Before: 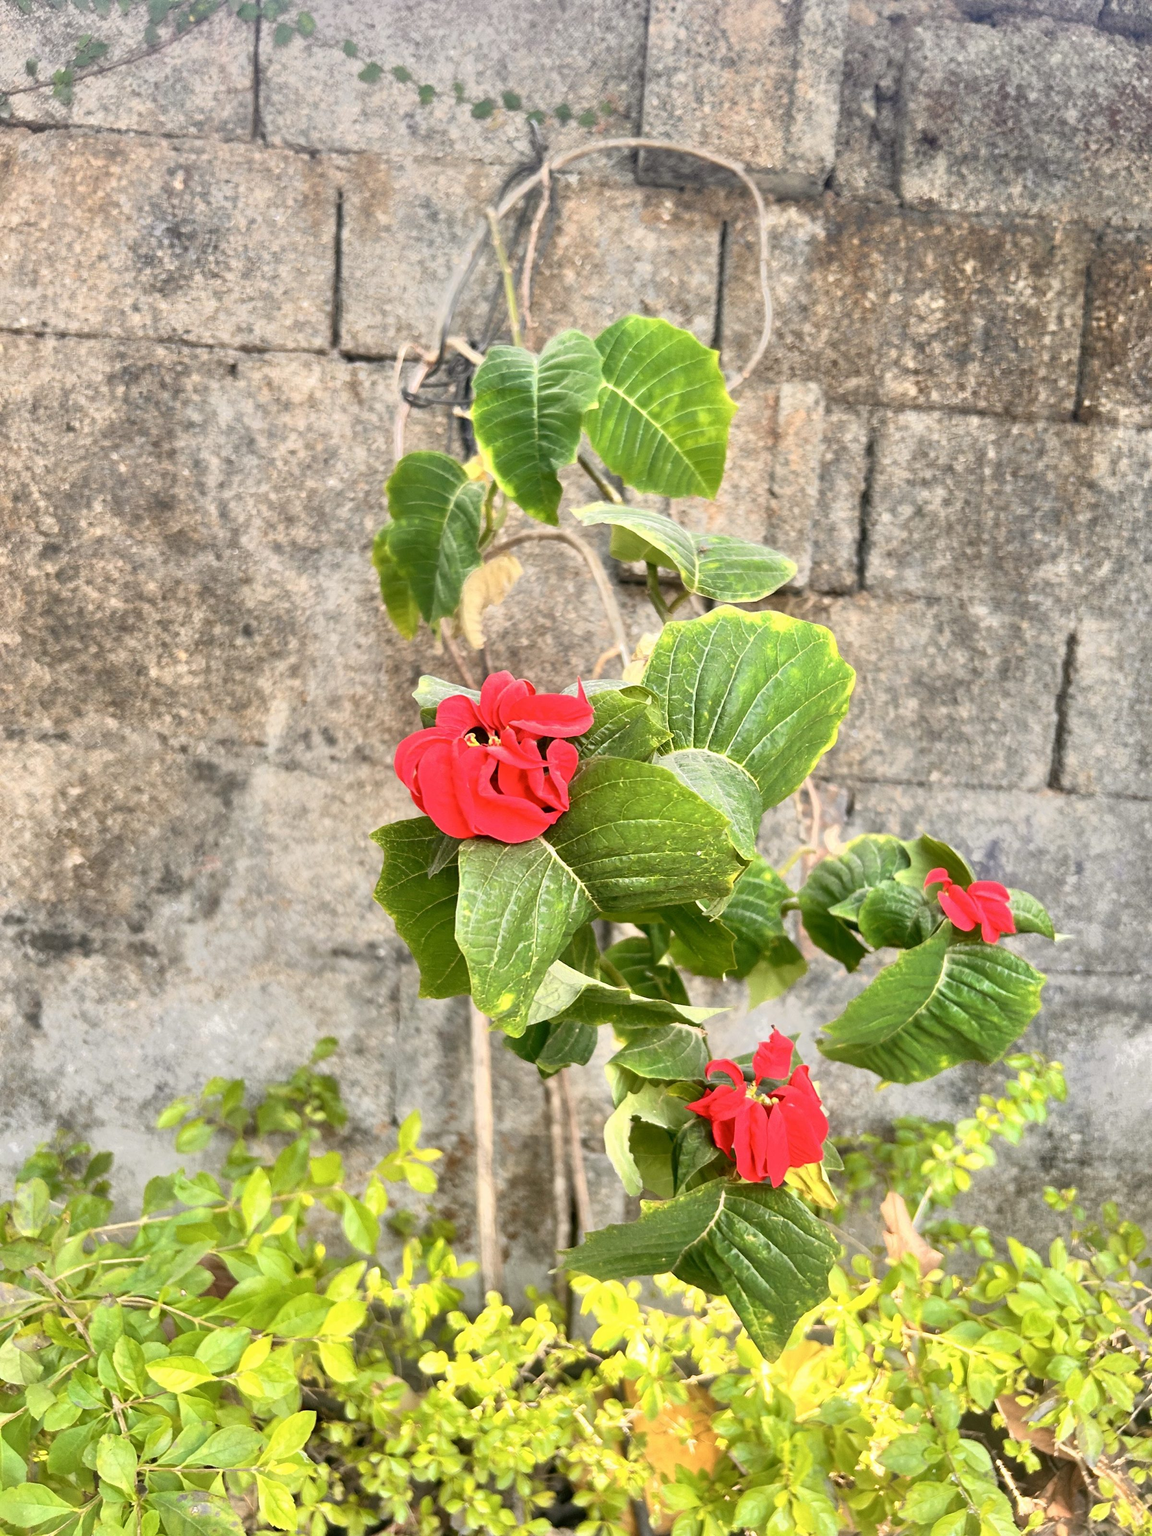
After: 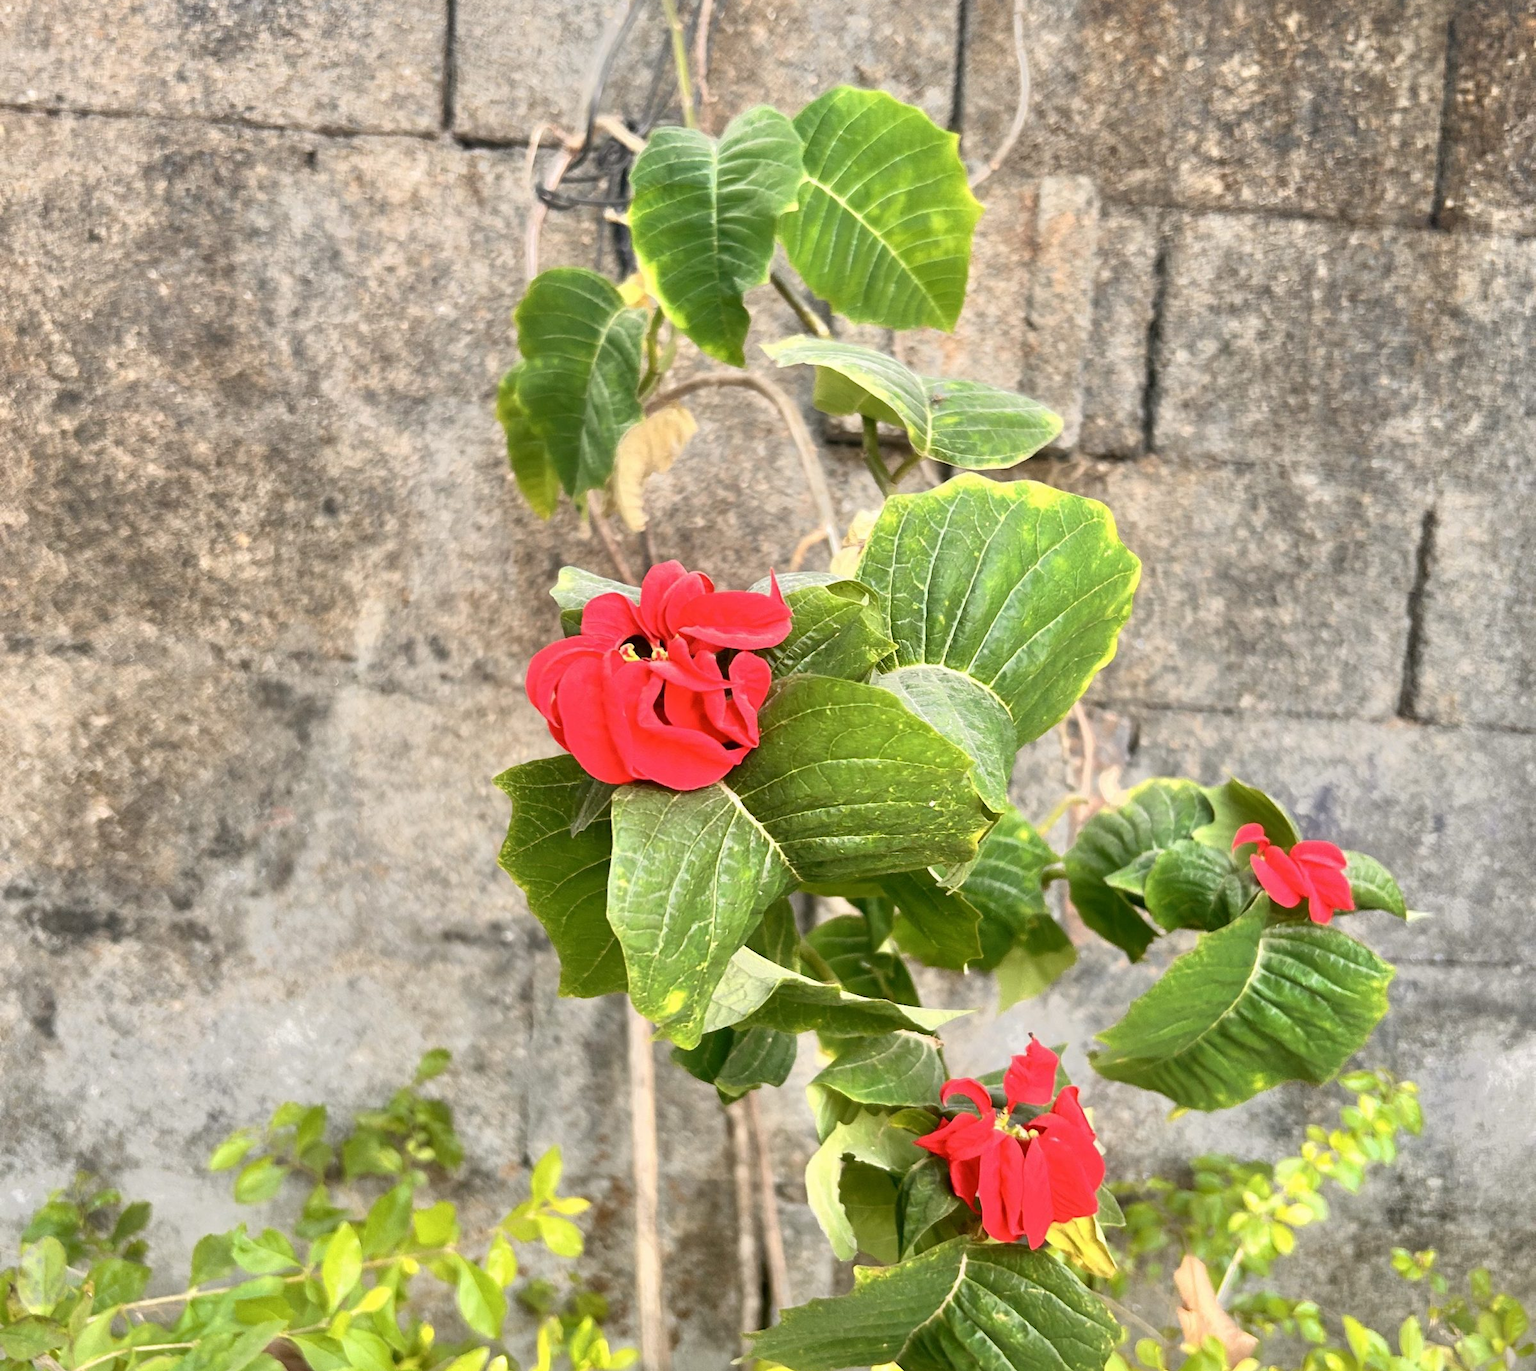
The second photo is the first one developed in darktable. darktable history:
crop: top 16.335%, bottom 16.691%
